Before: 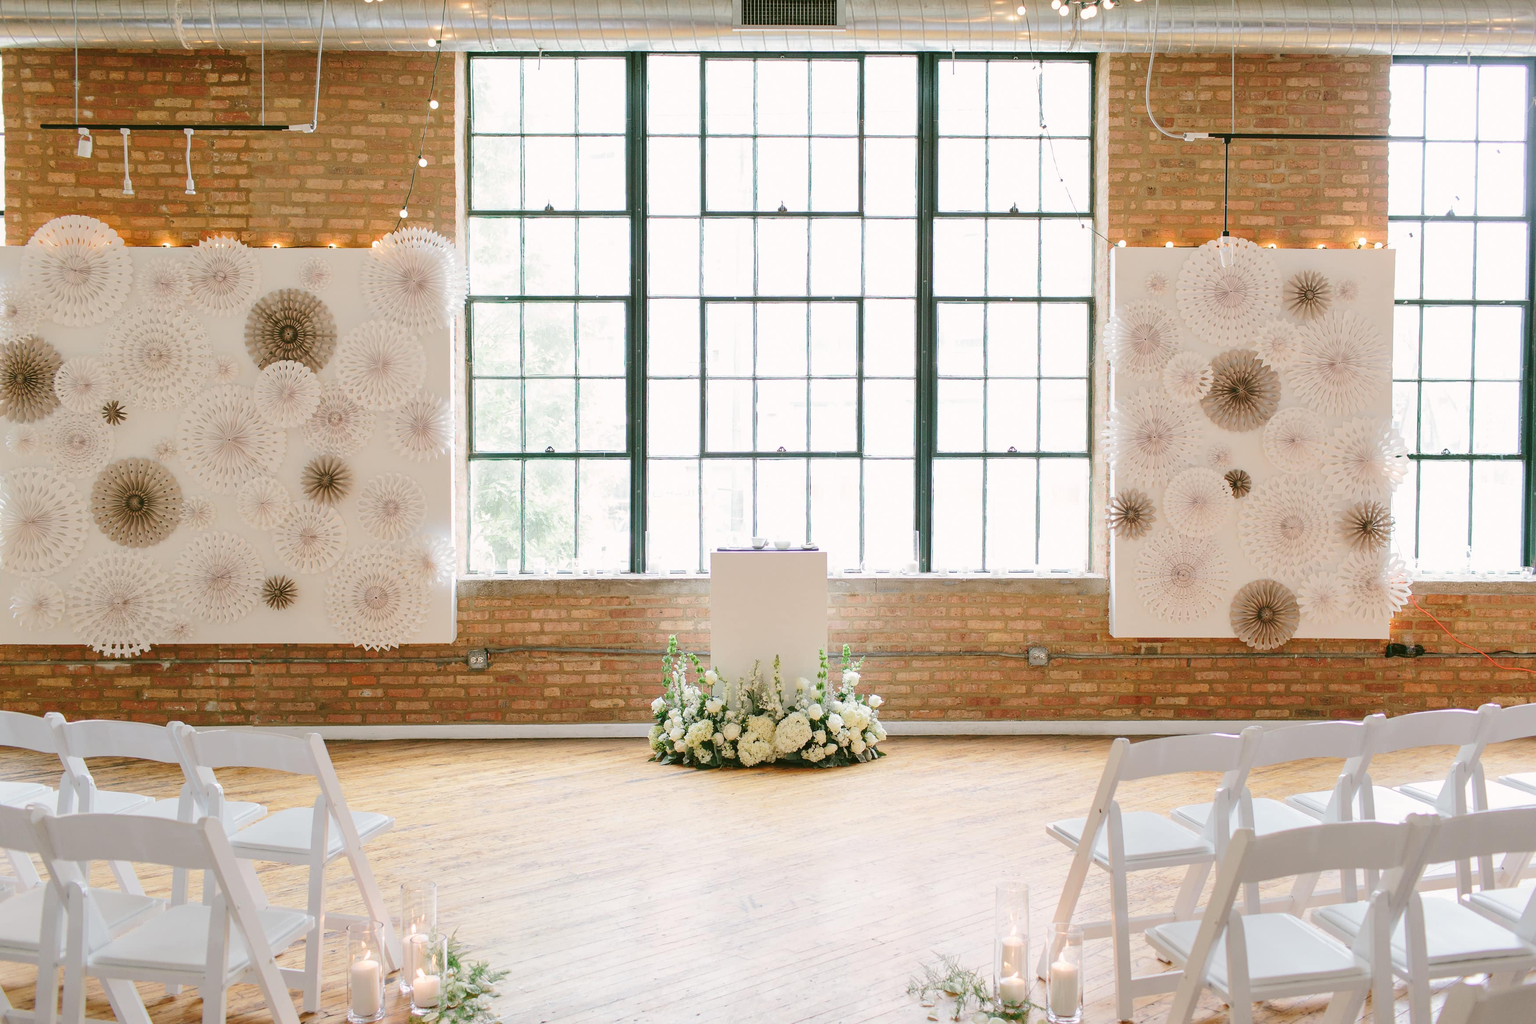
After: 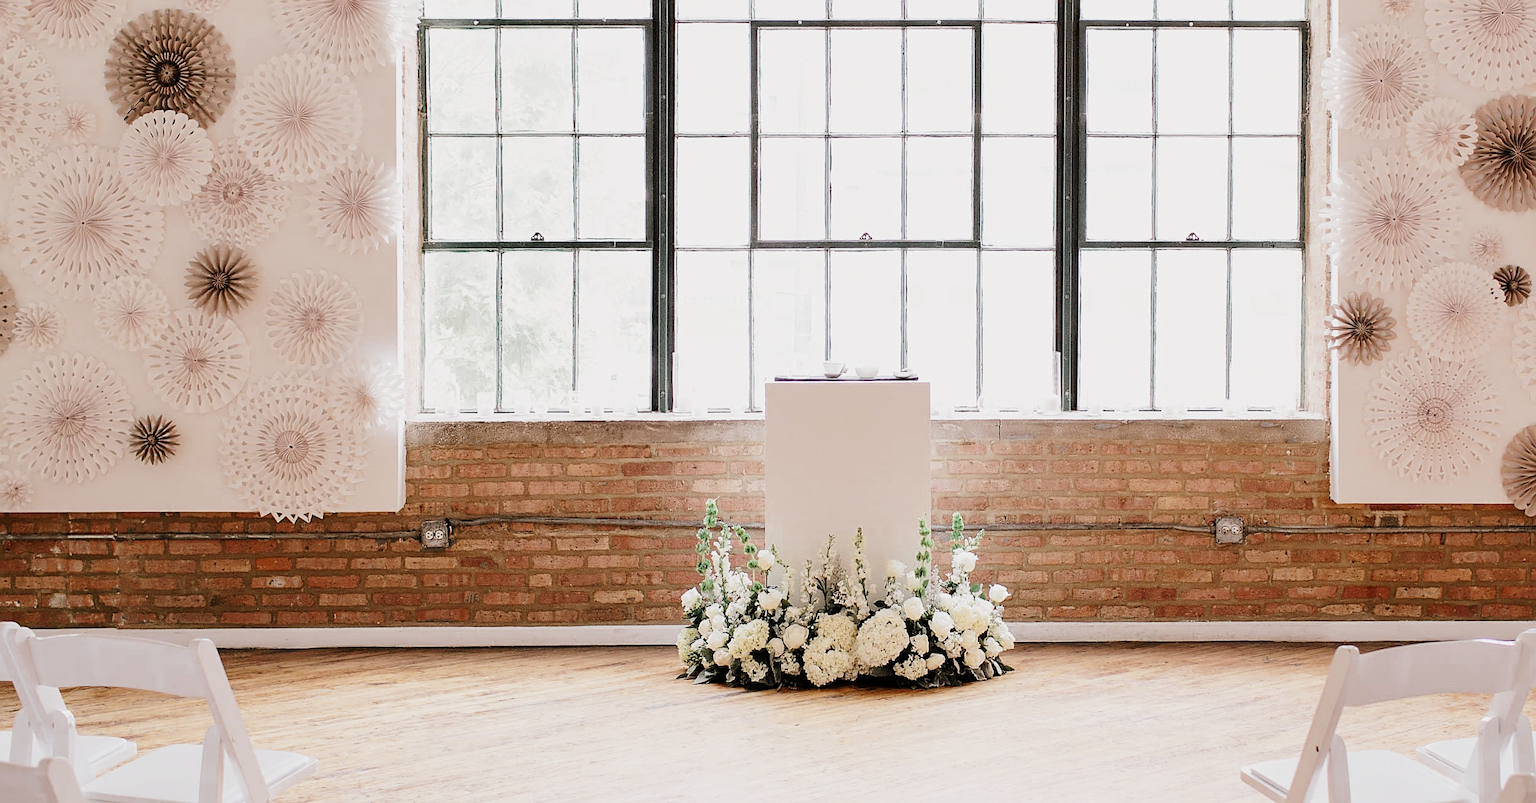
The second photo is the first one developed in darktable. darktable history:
sharpen: on, module defaults
crop: left 11.123%, top 27.61%, right 18.3%, bottom 17.034%
color zones: curves: ch0 [(0, 0.5) (0.125, 0.4) (0.25, 0.5) (0.375, 0.4) (0.5, 0.4) (0.625, 0.35) (0.75, 0.35) (0.875, 0.5)]; ch1 [(0, 0.35) (0.125, 0.45) (0.25, 0.35) (0.375, 0.35) (0.5, 0.35) (0.625, 0.35) (0.75, 0.45) (0.875, 0.35)]; ch2 [(0, 0.6) (0.125, 0.5) (0.25, 0.5) (0.375, 0.6) (0.5, 0.6) (0.625, 0.5) (0.75, 0.5) (0.875, 0.5)]
rgb levels: mode RGB, independent channels, levels [[0, 0.474, 1], [0, 0.5, 1], [0, 0.5, 1]]
filmic rgb: black relative exposure -5 EV, white relative exposure 3.5 EV, hardness 3.19, contrast 1.5, highlights saturation mix -50%
white balance: emerald 1
